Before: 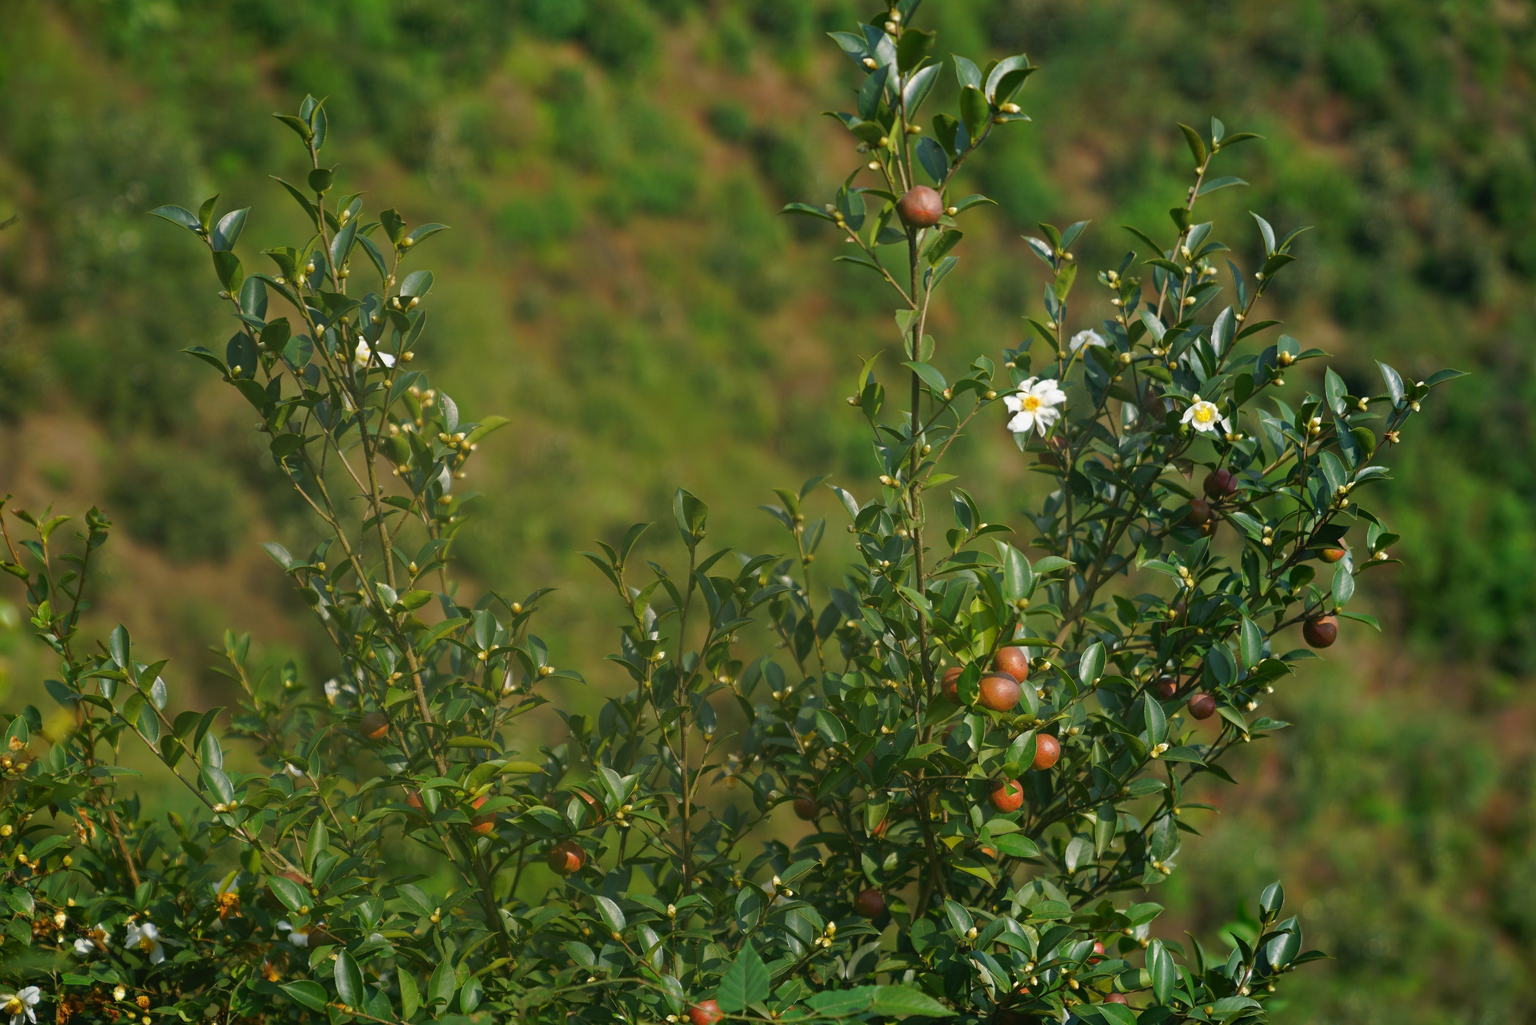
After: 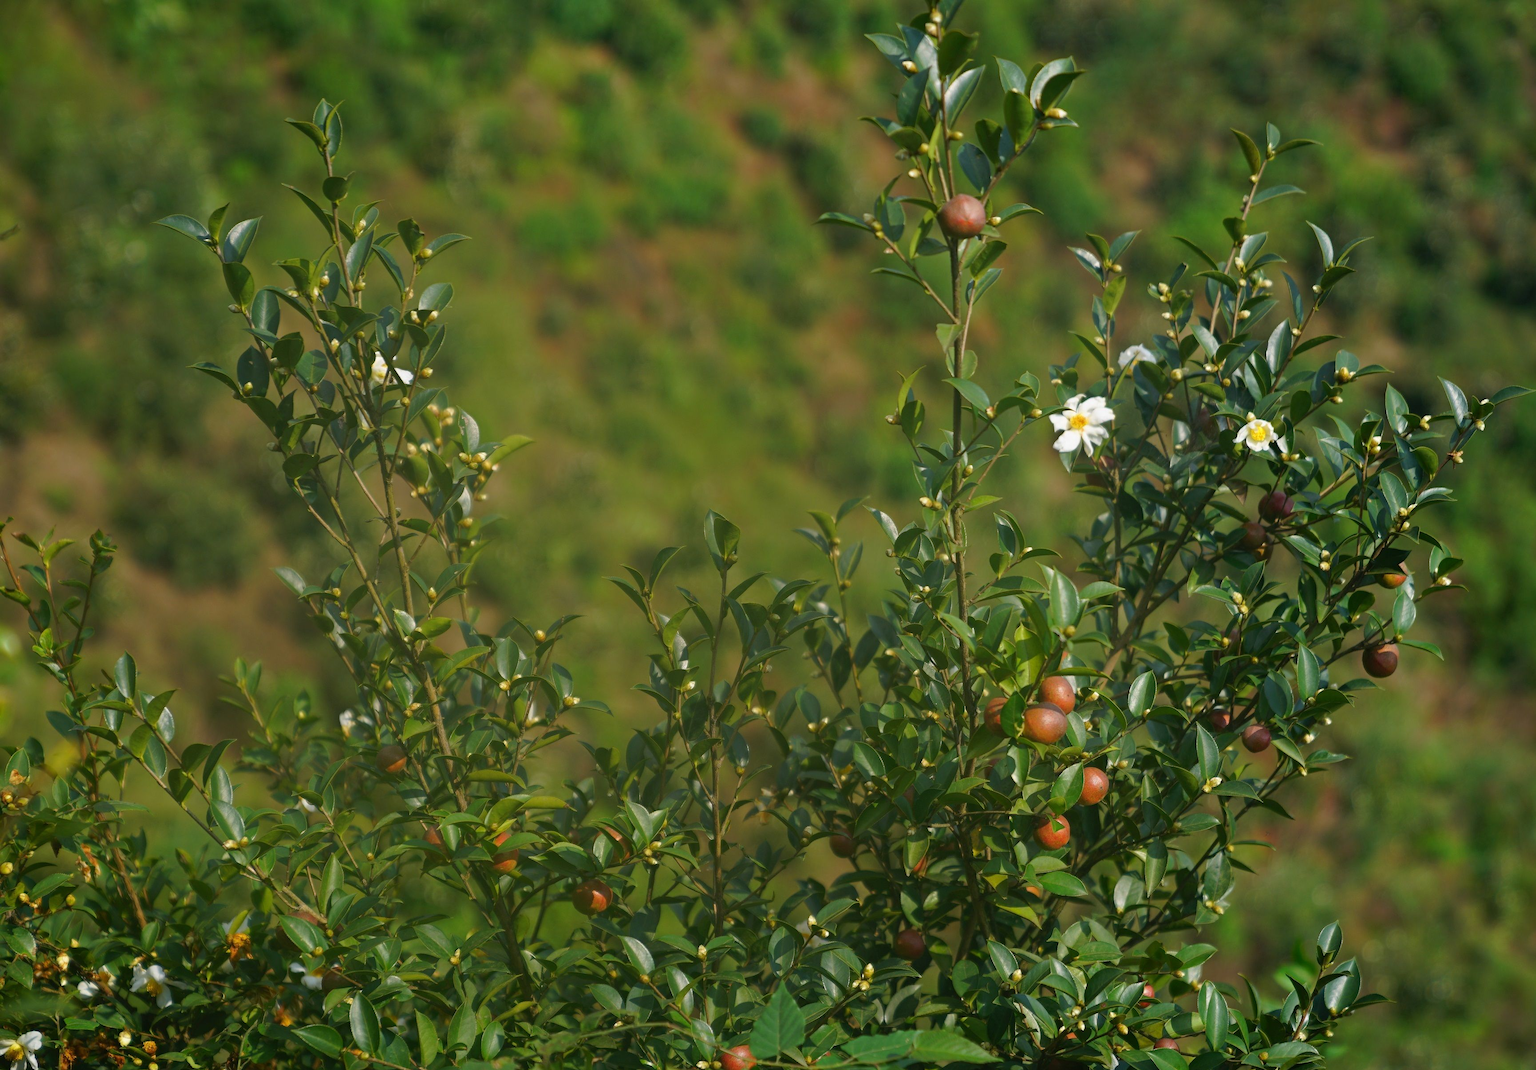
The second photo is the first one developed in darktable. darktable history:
crop: right 4.334%, bottom 0.05%
